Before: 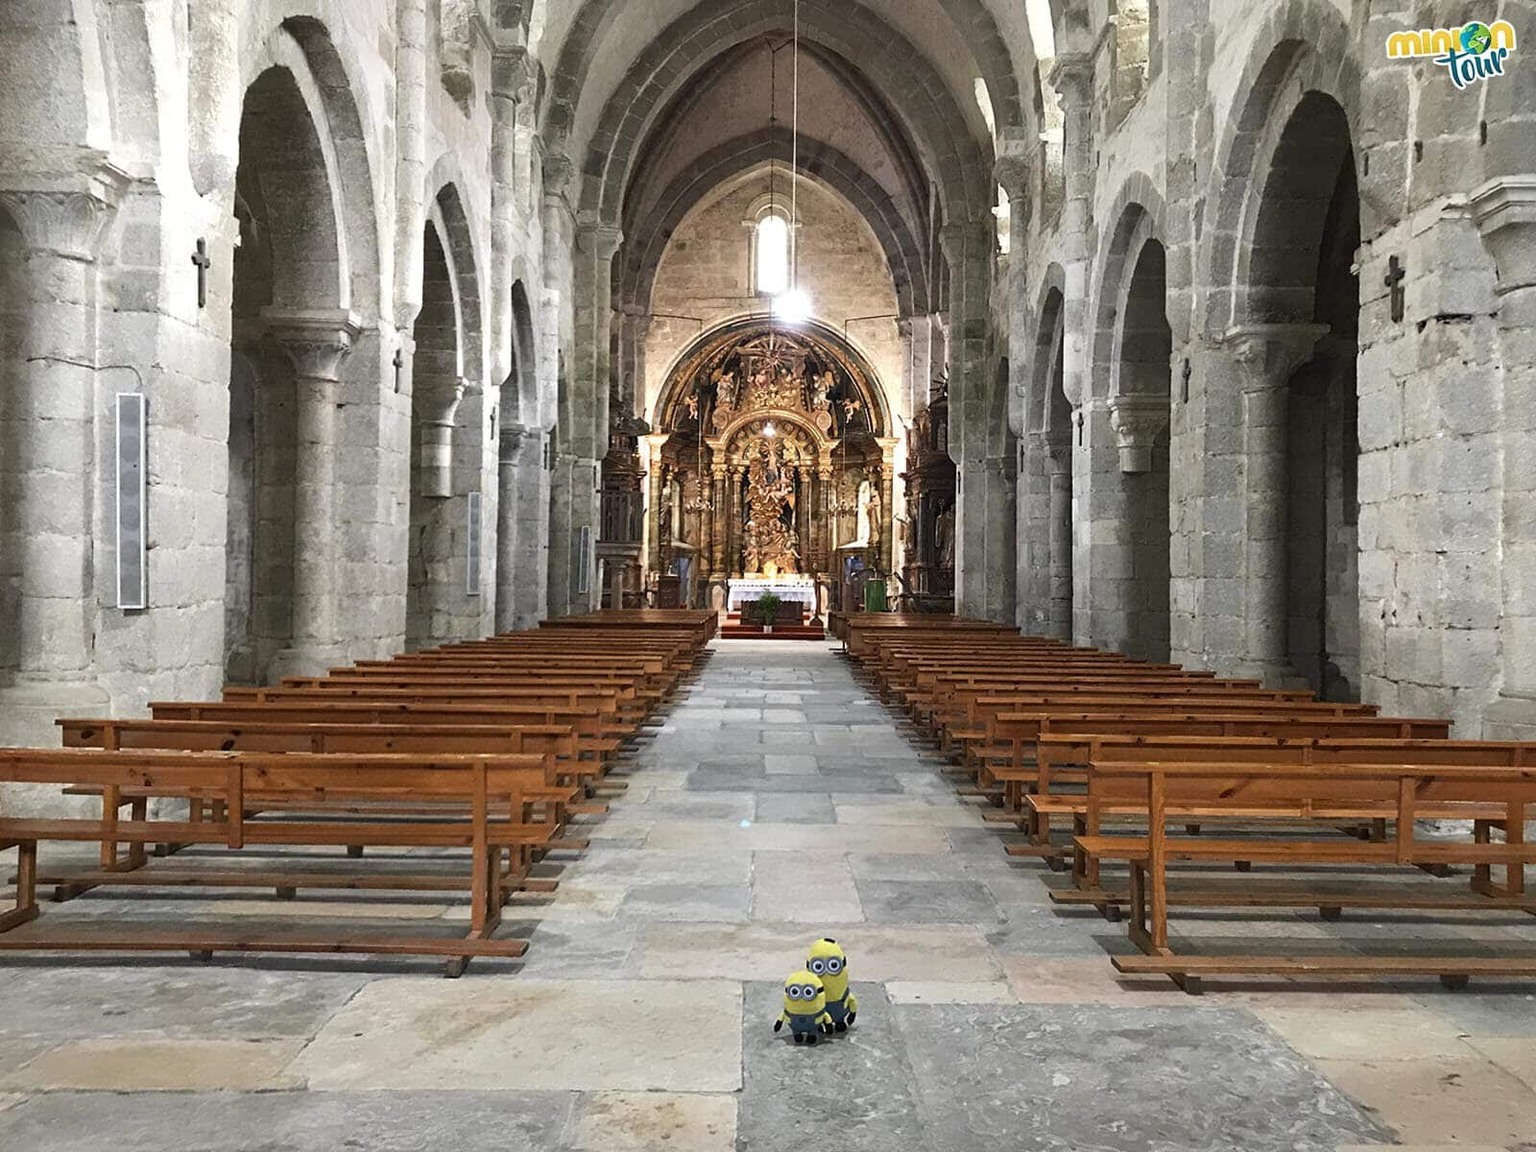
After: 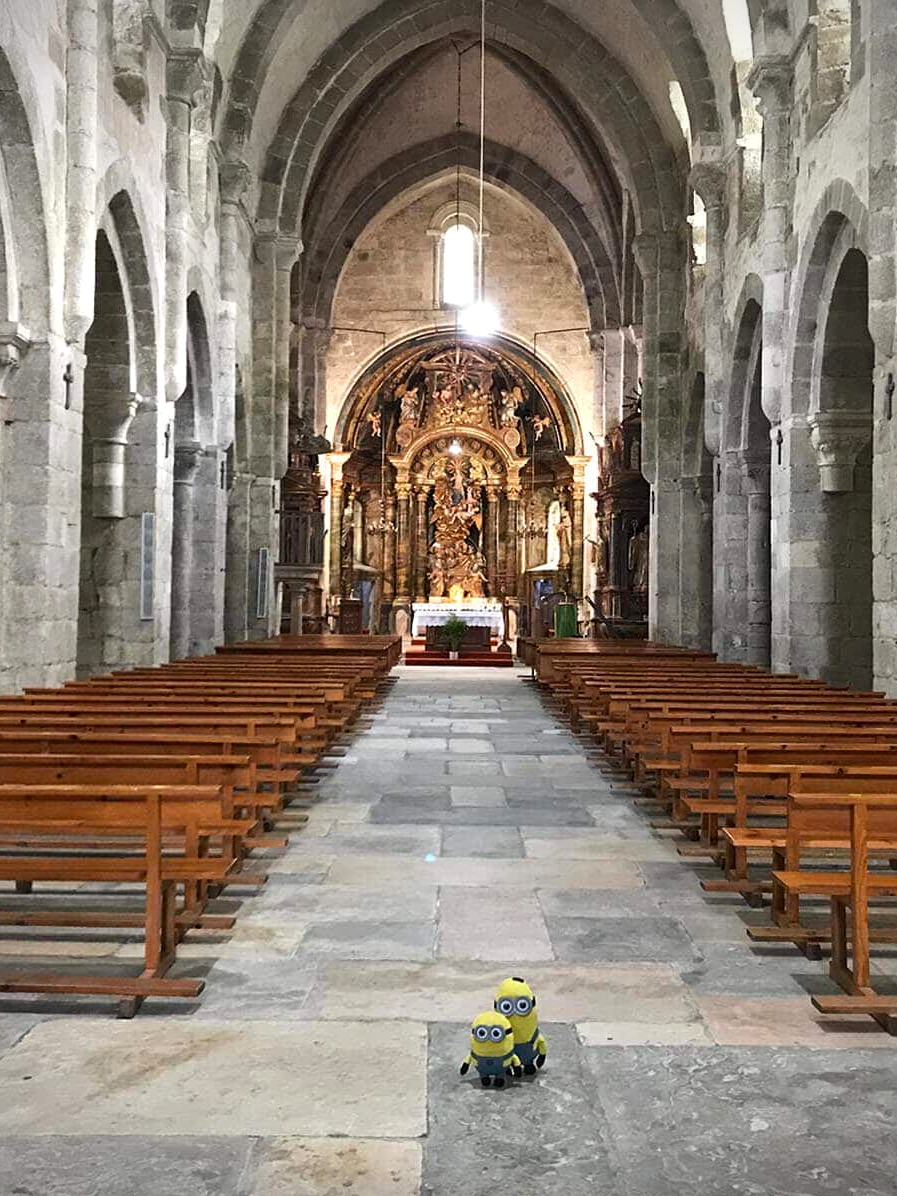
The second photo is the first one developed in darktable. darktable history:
local contrast: mode bilateral grid, contrast 20, coarseness 50, detail 120%, midtone range 0.2
vignetting: fall-off start 91.19%
crop: left 21.674%, right 22.086%
